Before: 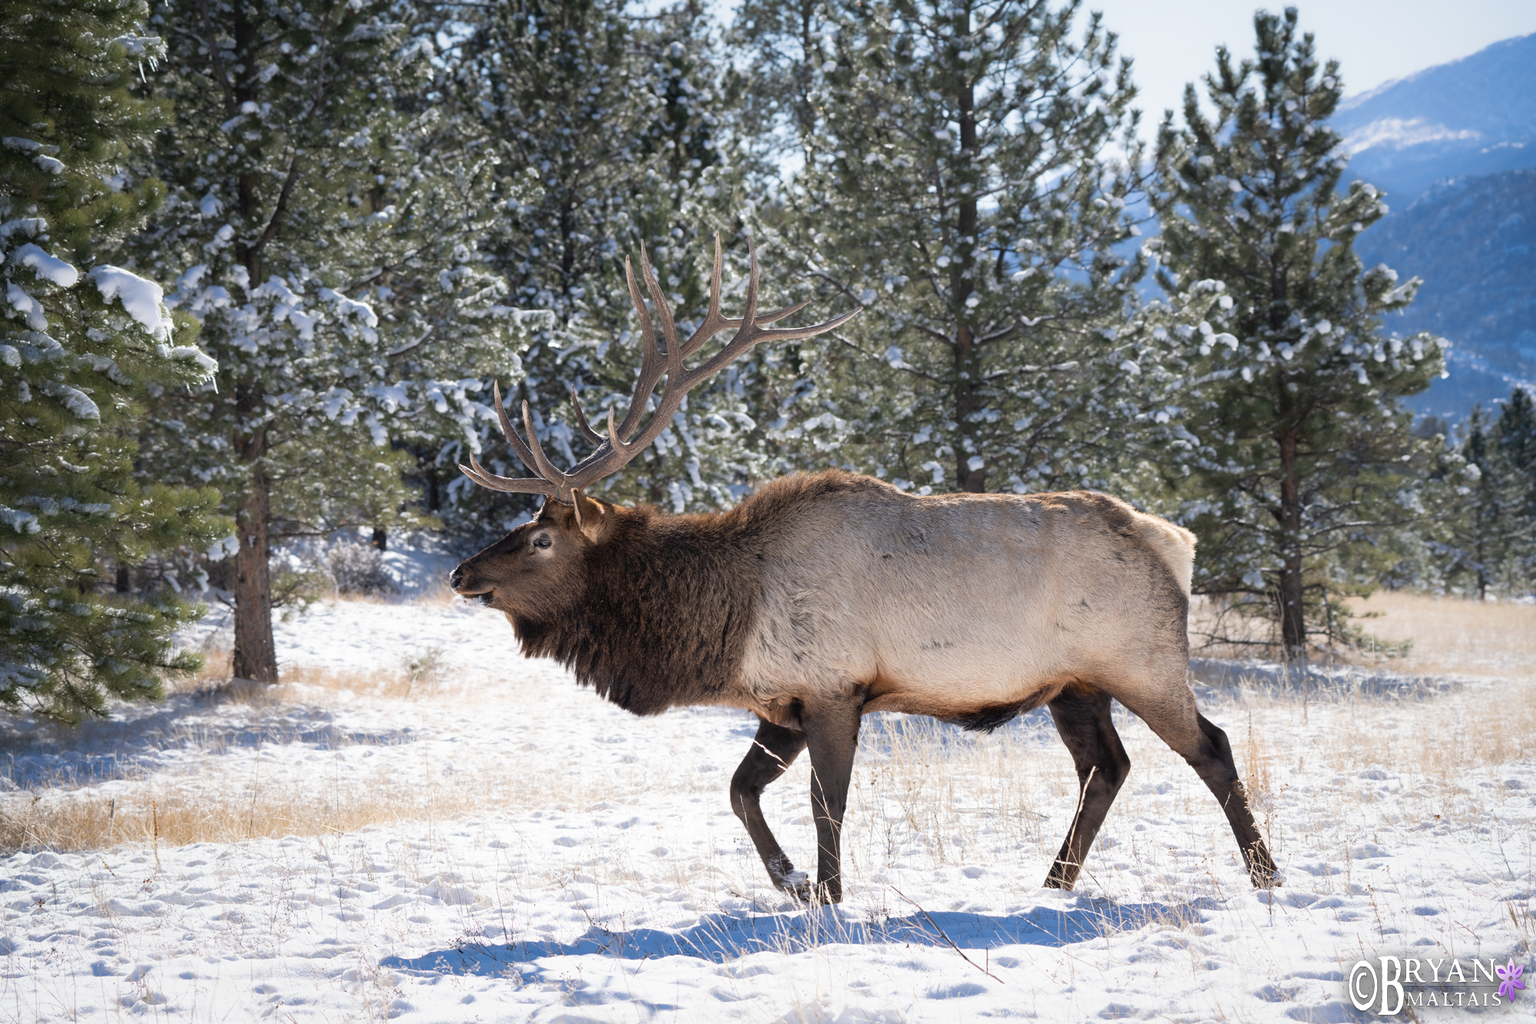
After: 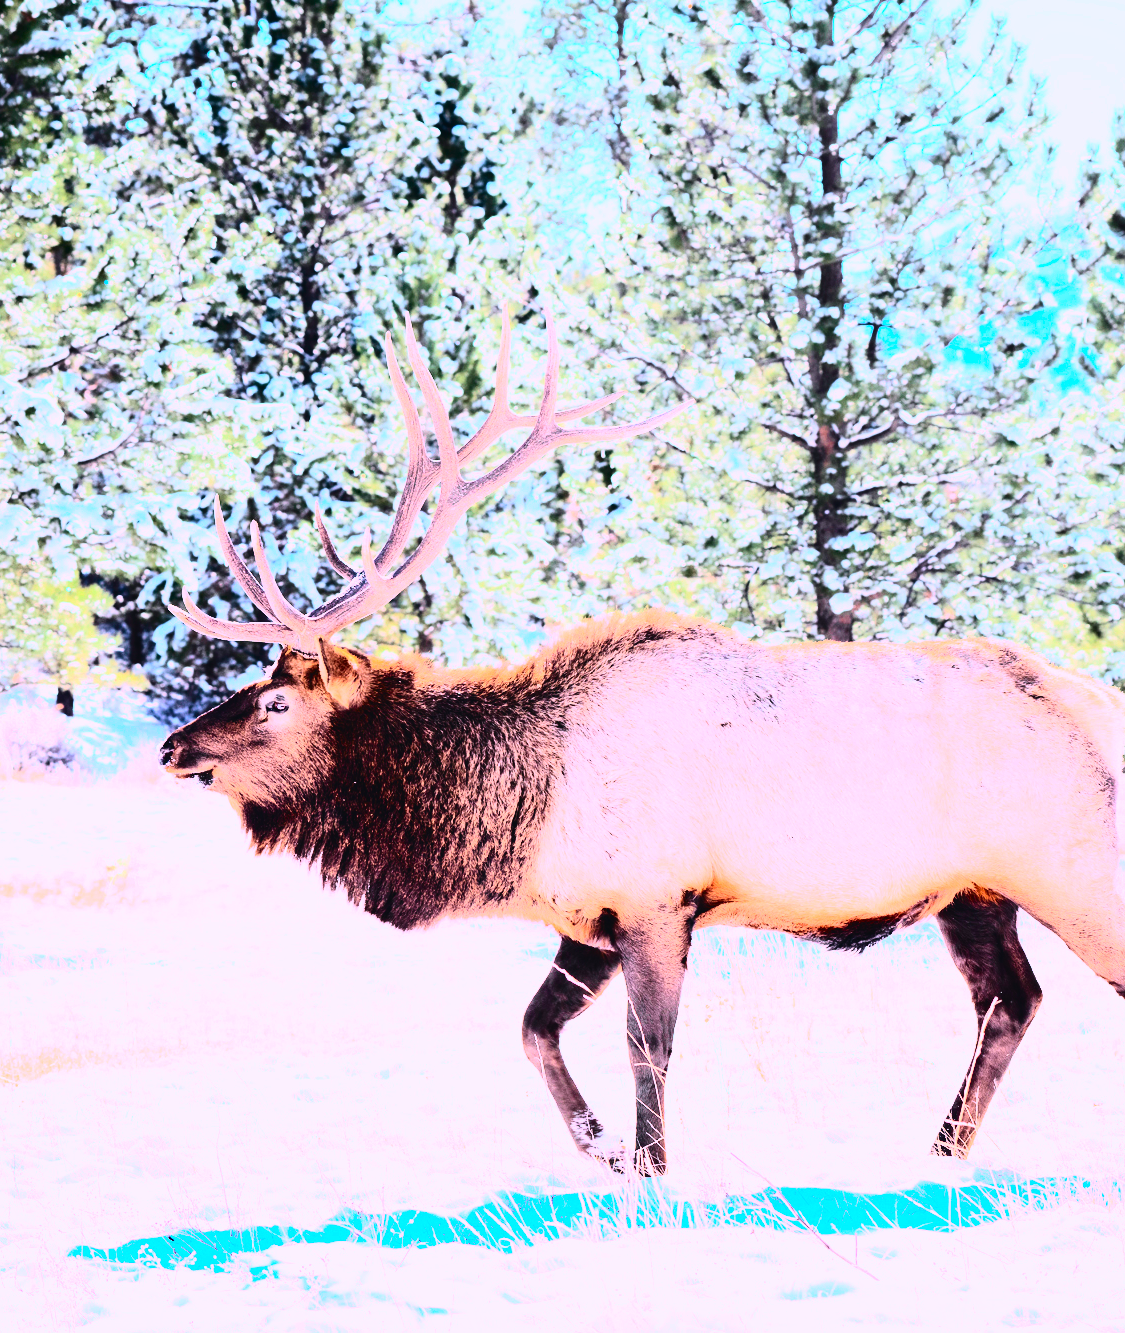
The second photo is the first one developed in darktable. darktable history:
crop: left 21.496%, right 22.254%
exposure: exposure 0.943 EV, compensate highlight preservation false
rgb curve: curves: ch0 [(0, 0) (0.21, 0.15) (0.24, 0.21) (0.5, 0.75) (0.75, 0.96) (0.89, 0.99) (1, 1)]; ch1 [(0, 0.02) (0.21, 0.13) (0.25, 0.2) (0.5, 0.67) (0.75, 0.9) (0.89, 0.97) (1, 1)]; ch2 [(0, 0.02) (0.21, 0.13) (0.25, 0.2) (0.5, 0.67) (0.75, 0.9) (0.89, 0.97) (1, 1)], compensate middle gray true
white balance: red 1.004, blue 1.096
tone curve: curves: ch0 [(0, 0.025) (0.15, 0.143) (0.452, 0.486) (0.751, 0.788) (1, 0.961)]; ch1 [(0, 0) (0.43, 0.408) (0.476, 0.469) (0.497, 0.494) (0.546, 0.571) (0.566, 0.607) (0.62, 0.657) (1, 1)]; ch2 [(0, 0) (0.386, 0.397) (0.505, 0.498) (0.547, 0.546) (0.579, 0.58) (1, 1)], color space Lab, independent channels, preserve colors none
contrast brightness saturation: contrast 0.26, brightness 0.02, saturation 0.87
